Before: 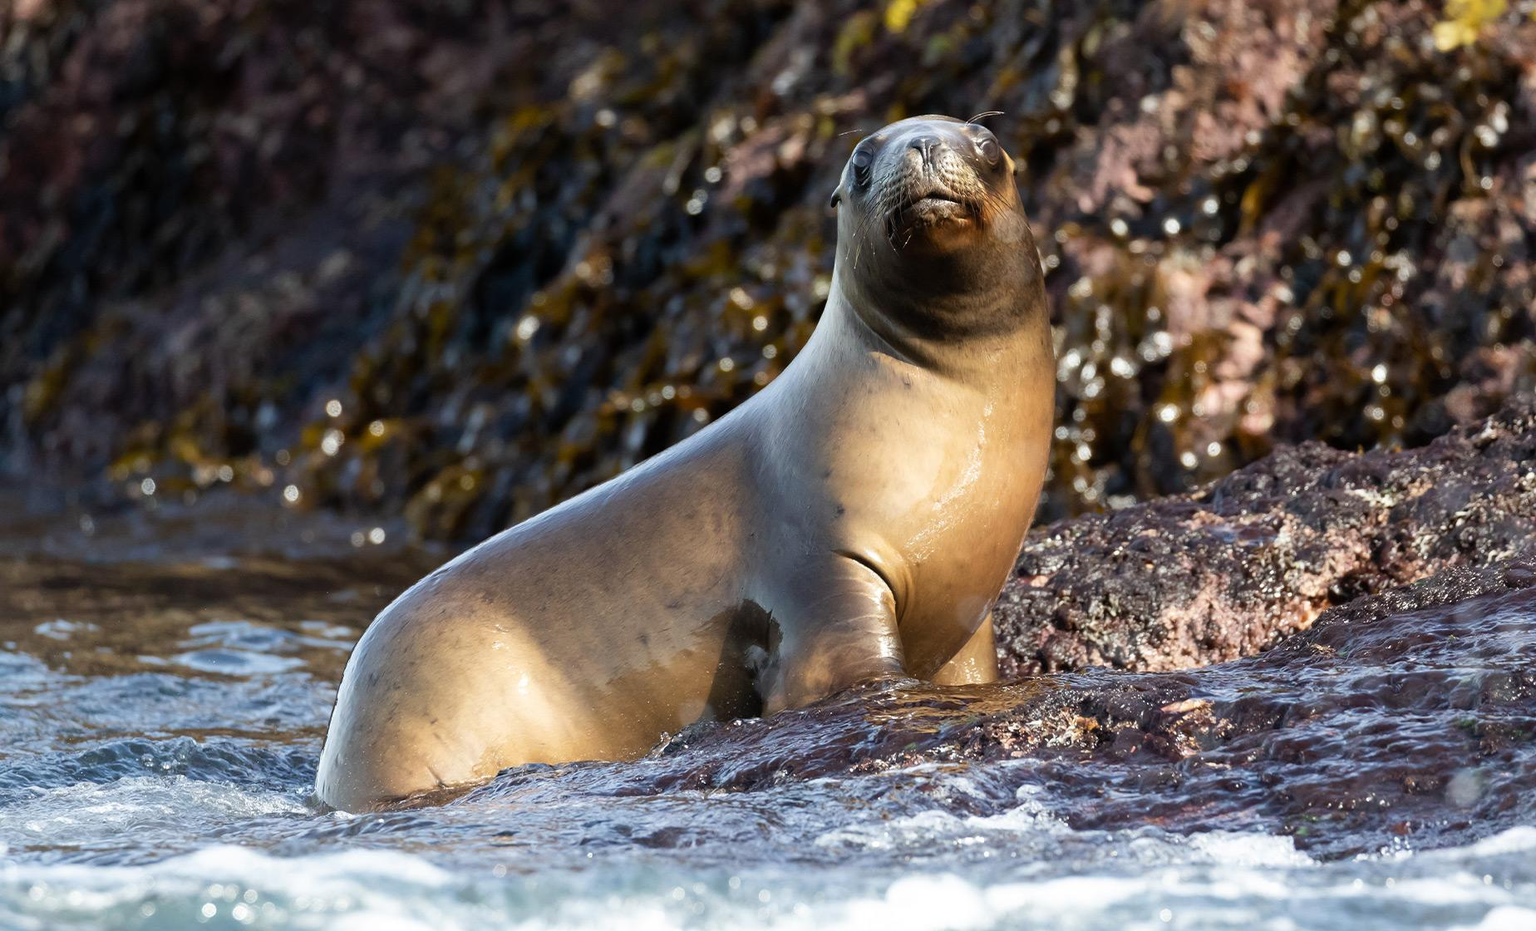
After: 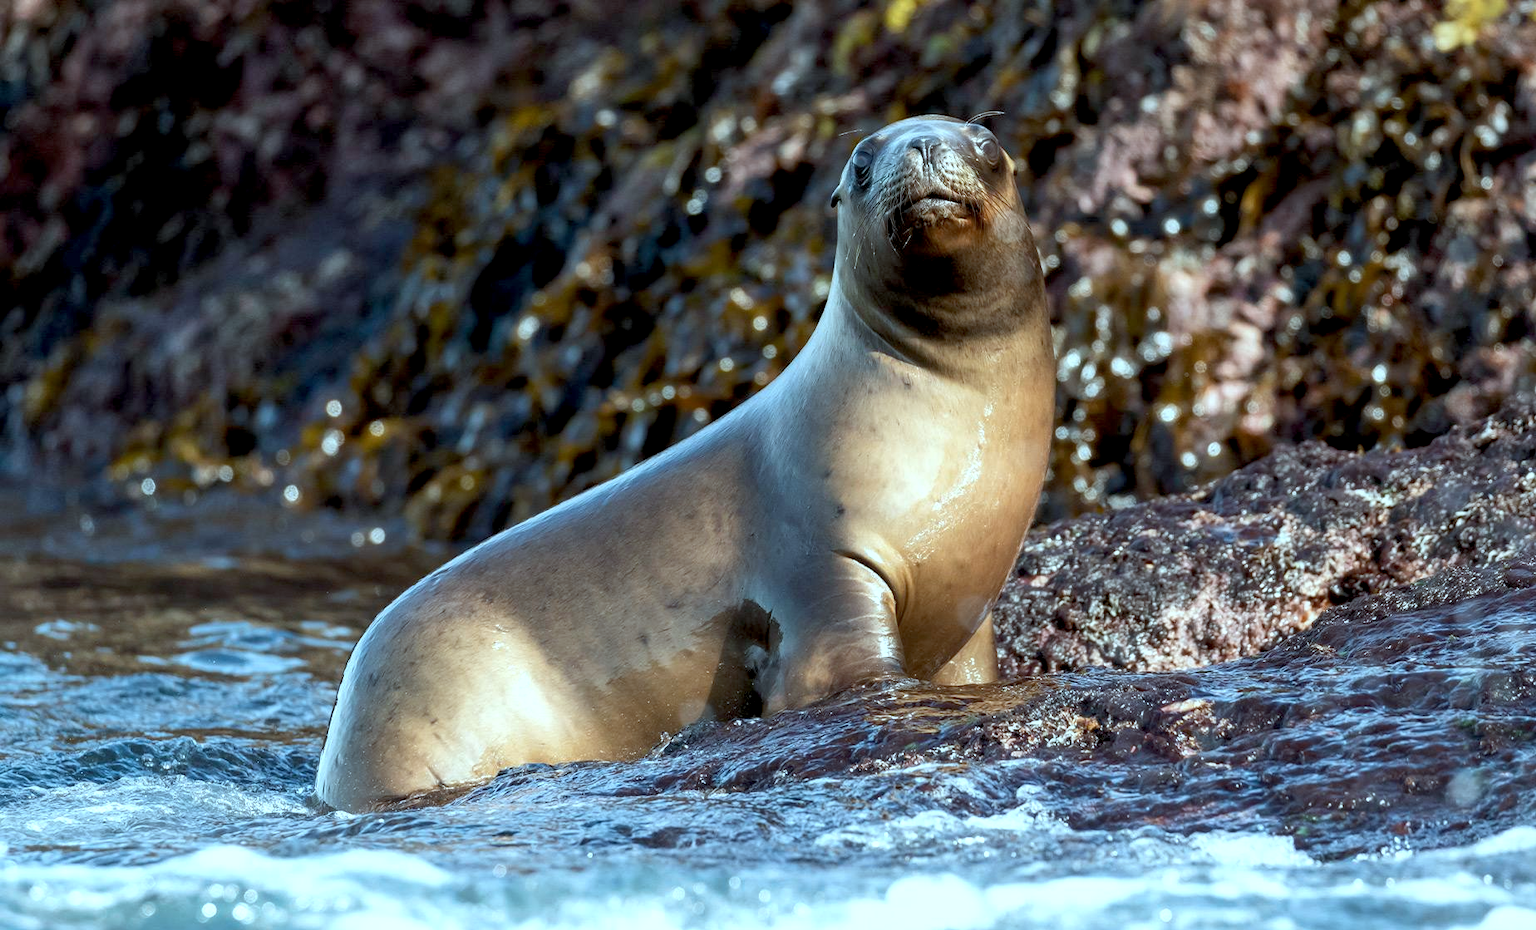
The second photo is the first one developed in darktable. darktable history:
local contrast: on, module defaults
tone equalizer: -8 EV 0.25 EV, -7 EV 0.382 EV, -6 EV 0.393 EV, -5 EV 0.236 EV, -3 EV -0.275 EV, -2 EV -0.392 EV, -1 EV -0.411 EV, +0 EV -0.254 EV, mask exposure compensation -0.494 EV
exposure: black level correction 0.004, exposure 0.41 EV, compensate exposure bias true, compensate highlight preservation false
color correction: highlights a* -11.93, highlights b* -15.34
